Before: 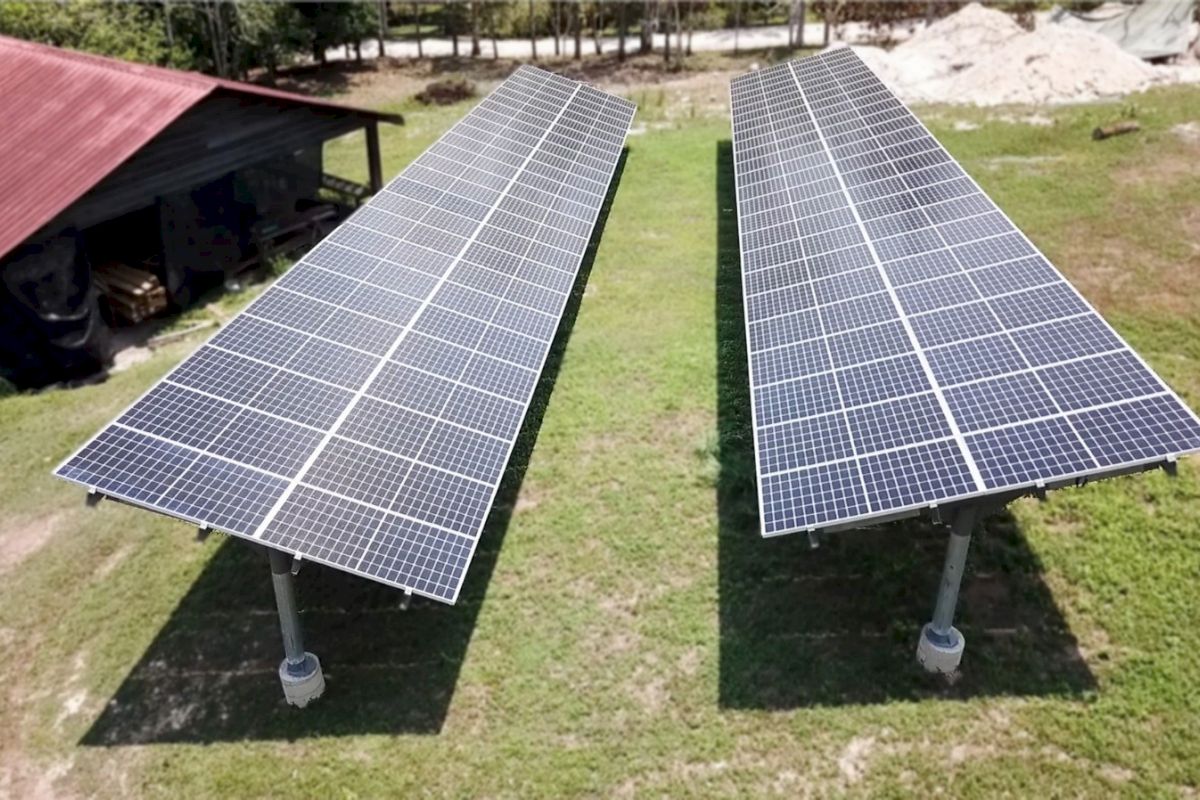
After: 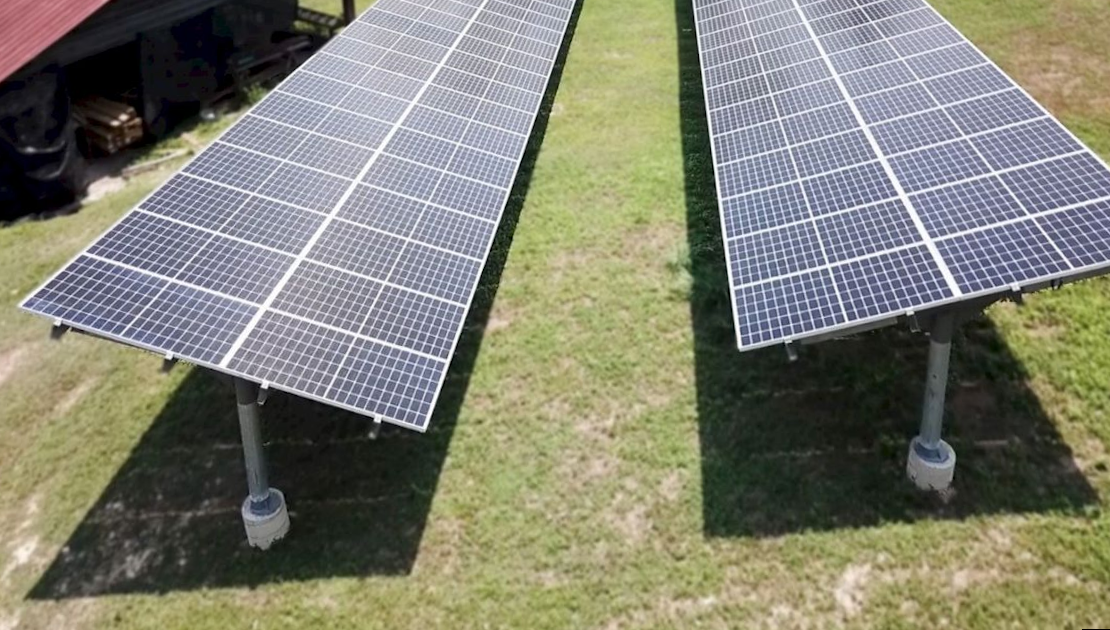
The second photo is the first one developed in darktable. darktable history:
crop and rotate: top 18.507%
rotate and perspective: rotation -1.68°, lens shift (vertical) -0.146, crop left 0.049, crop right 0.912, crop top 0.032, crop bottom 0.96
